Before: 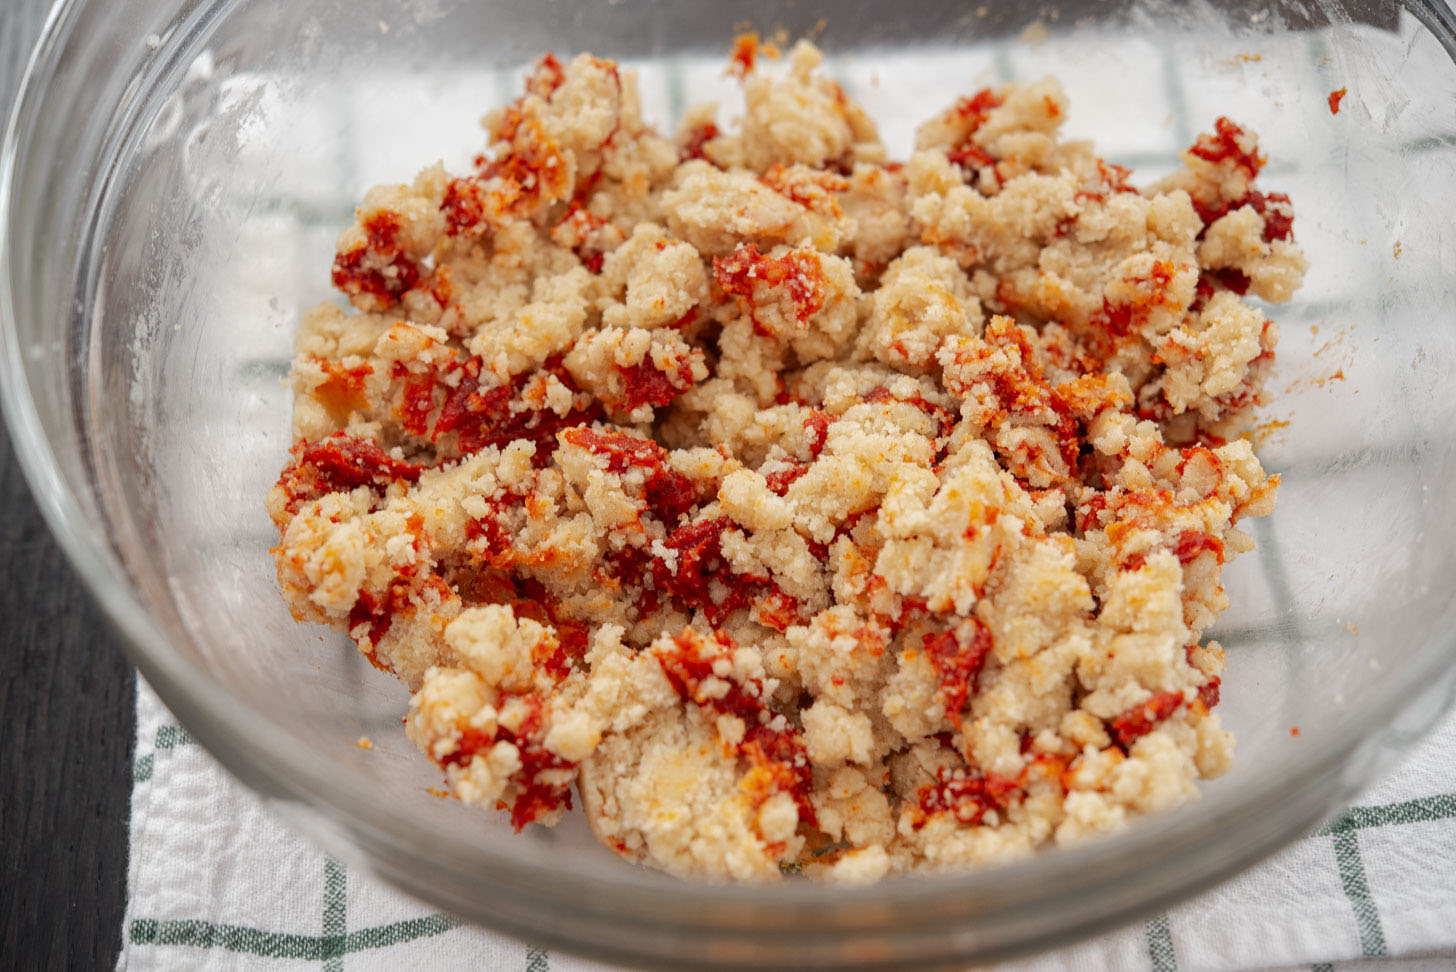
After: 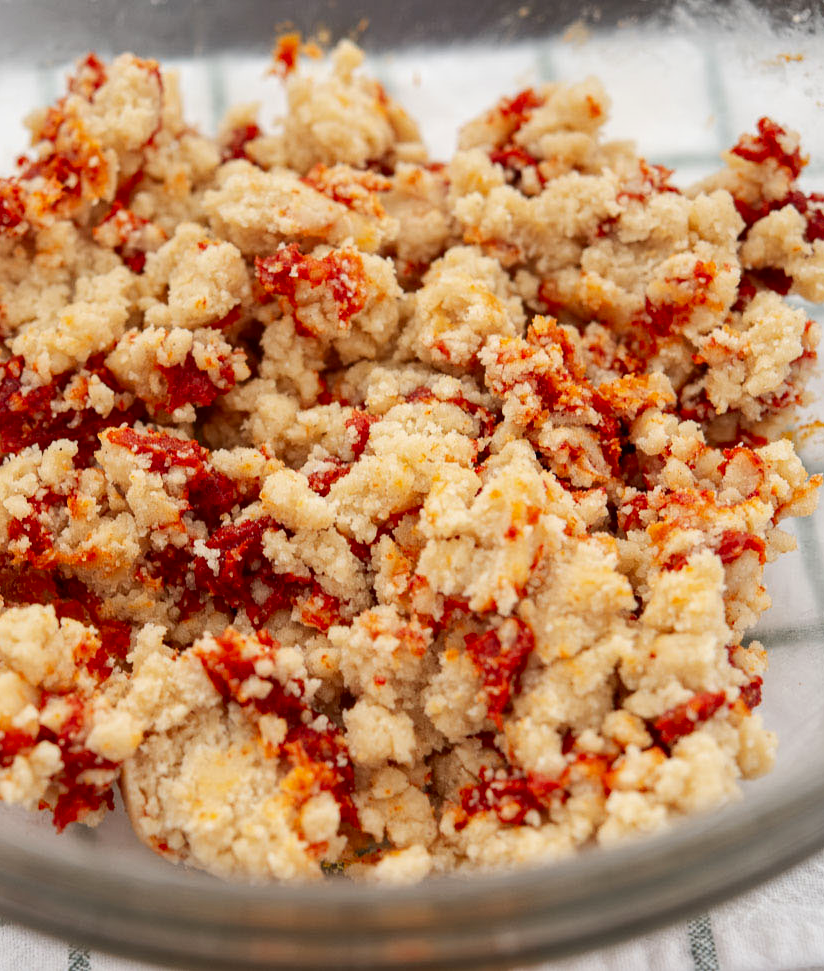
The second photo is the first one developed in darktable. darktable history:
contrast brightness saturation: contrast 0.153, brightness -0.005, saturation 0.104
crop: left 31.507%, top 0.008%, right 11.892%
